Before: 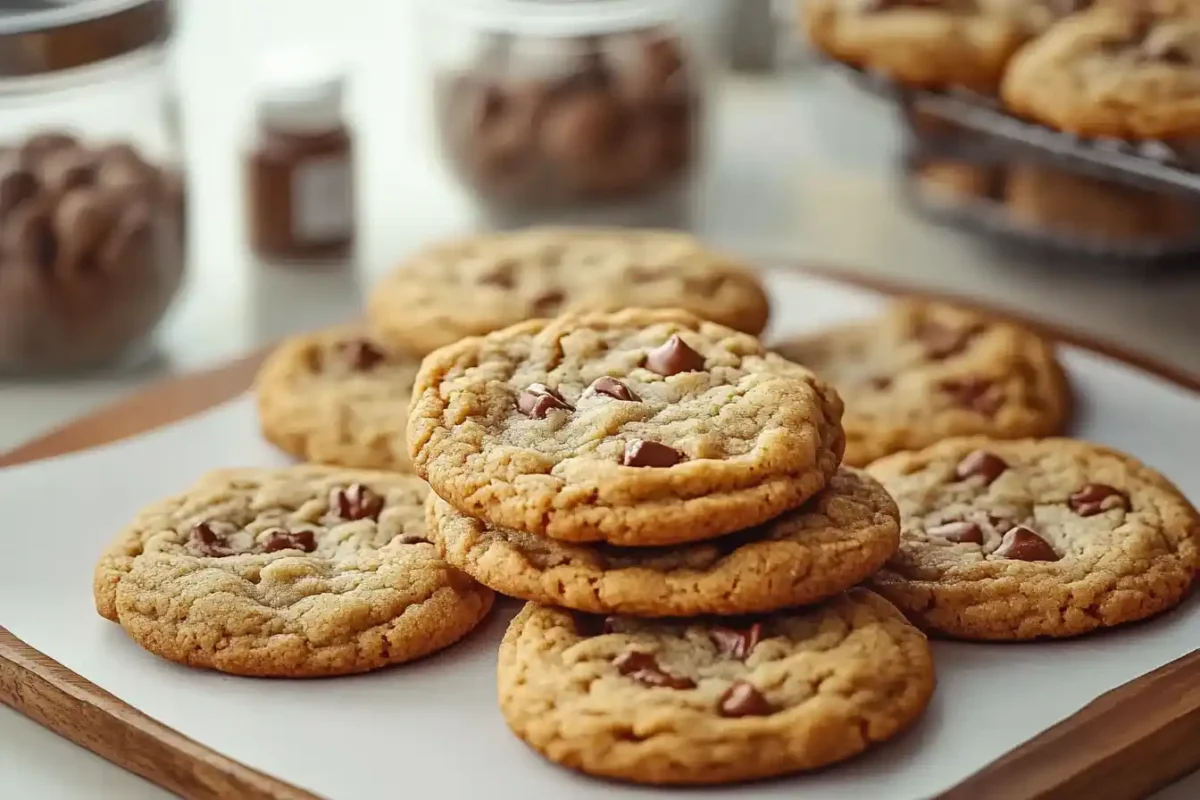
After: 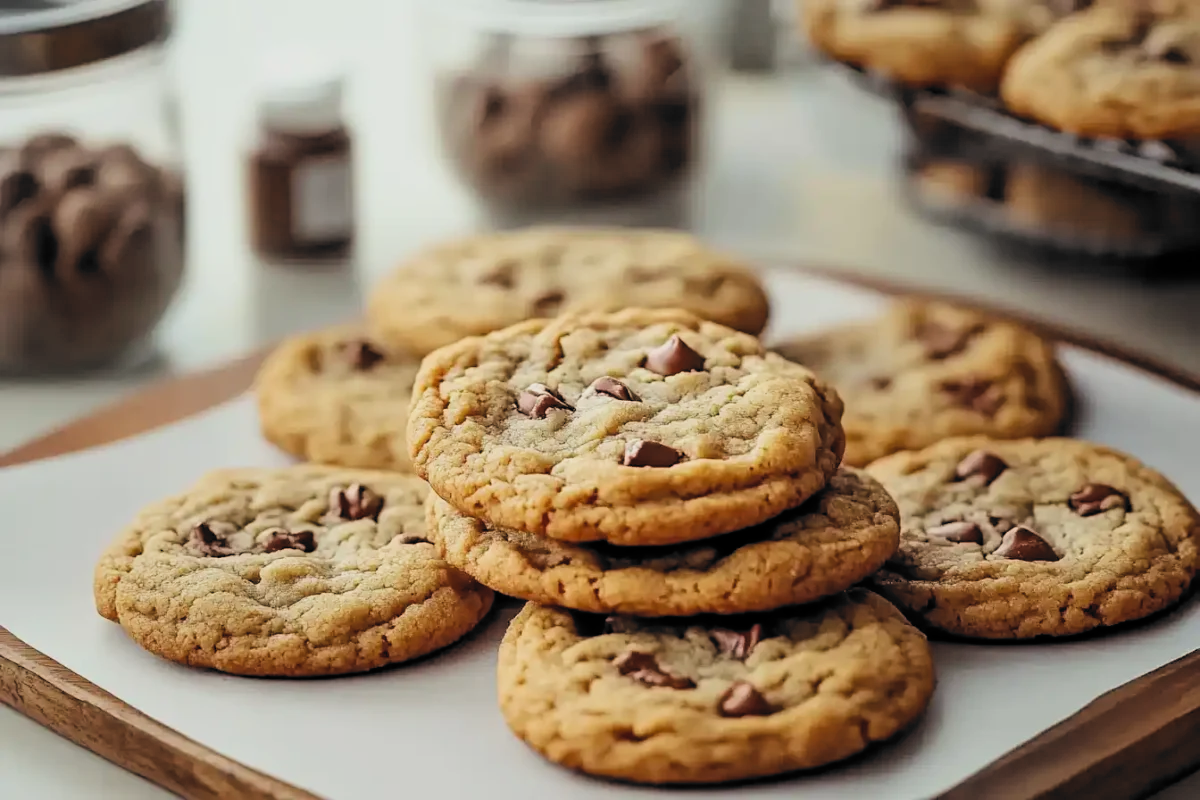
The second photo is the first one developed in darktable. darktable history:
filmic rgb: black relative exposure -5.03 EV, white relative exposure 3.56 EV, hardness 3.19, contrast 1.195, highlights saturation mix -49.82%, color science v6 (2022)
